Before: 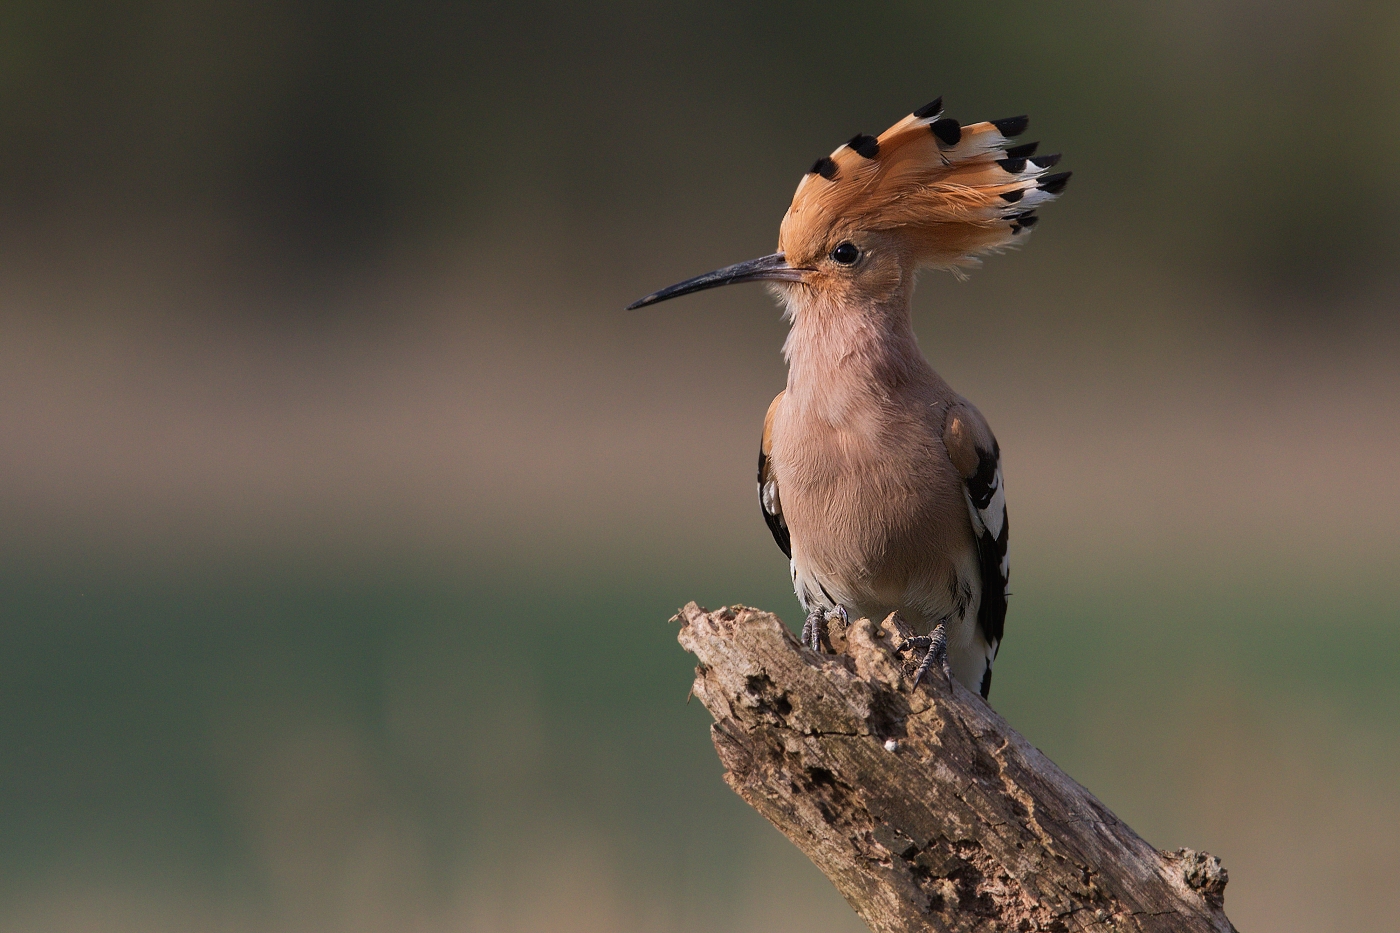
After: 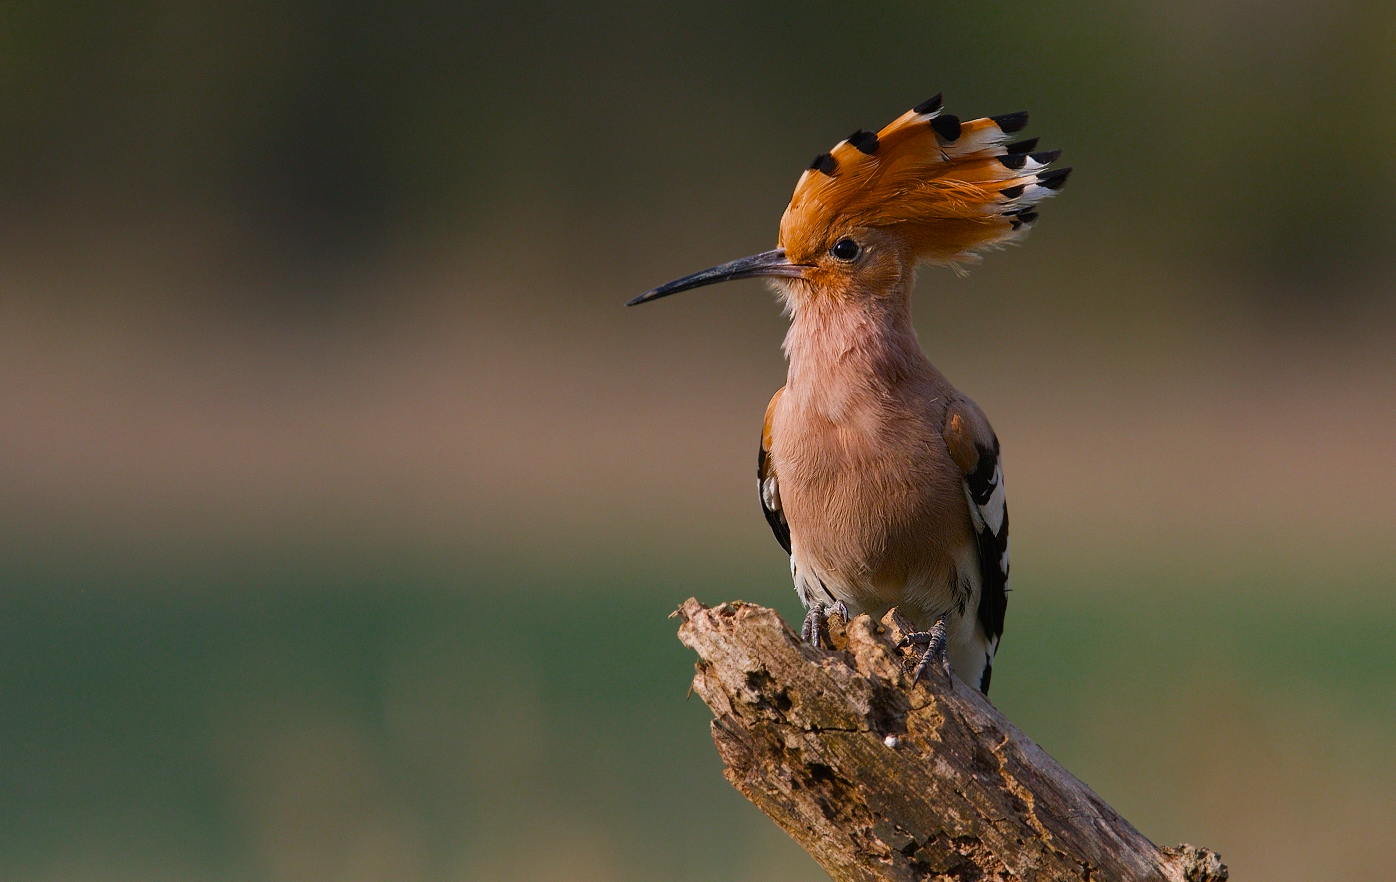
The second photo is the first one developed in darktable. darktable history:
color balance rgb: shadows lift › chroma 0.745%, shadows lift › hue 113.06°, perceptual saturation grading › global saturation 29.371%, global vibrance 7.081%, saturation formula JzAzBz (2021)
crop: top 0.454%, right 0.255%, bottom 4.999%
